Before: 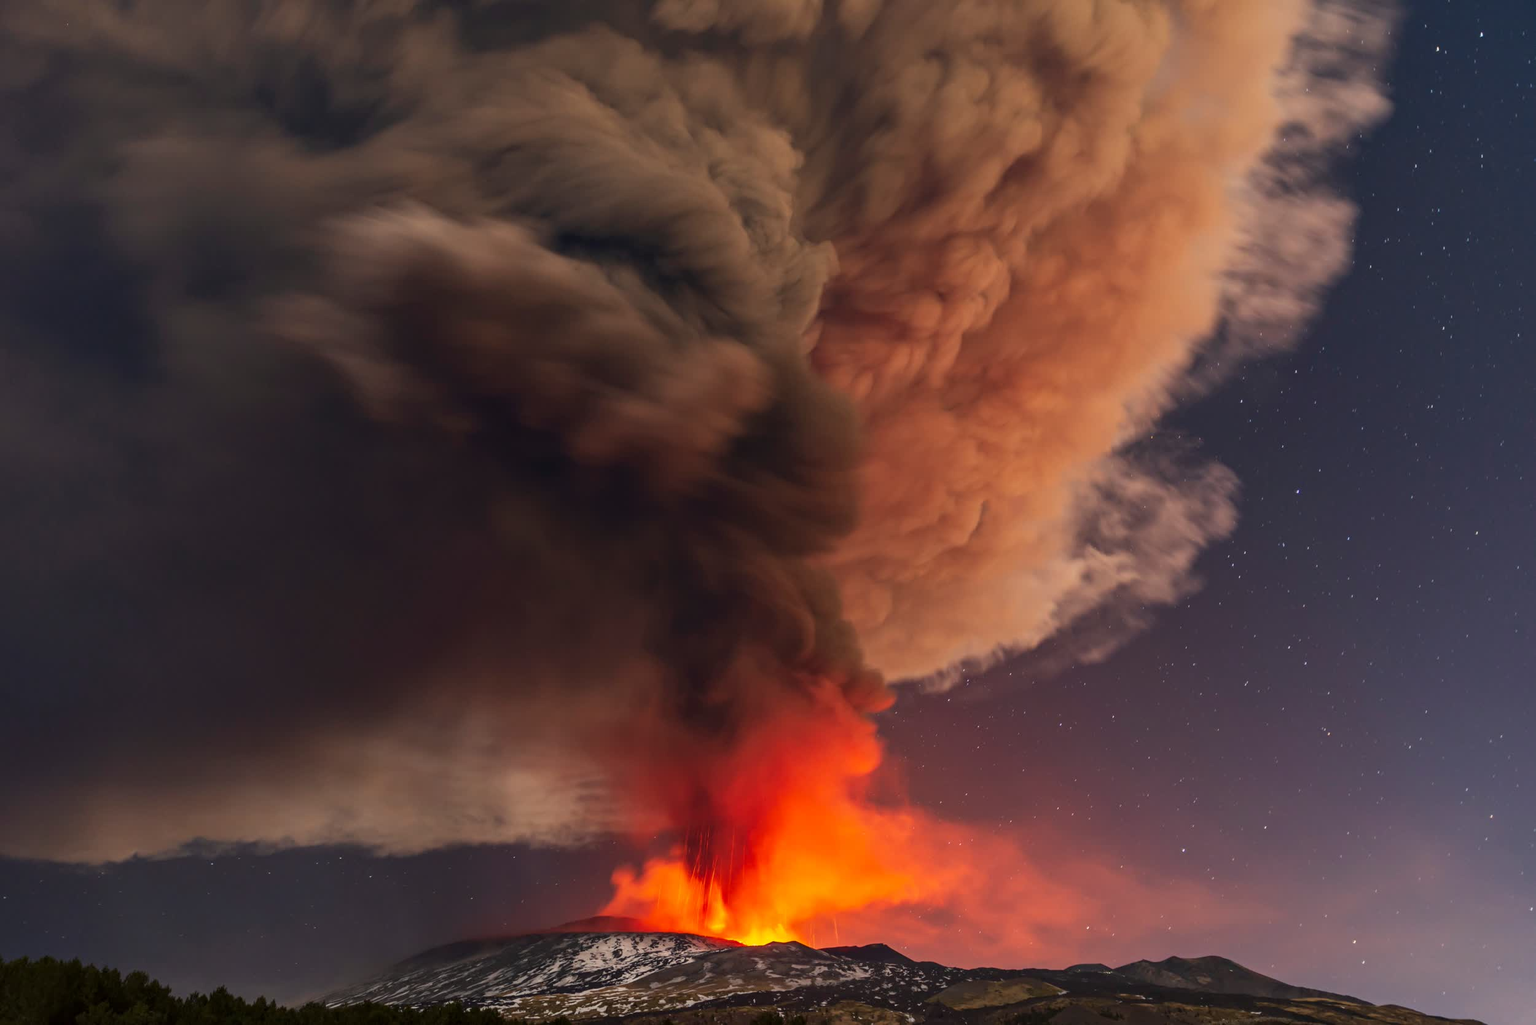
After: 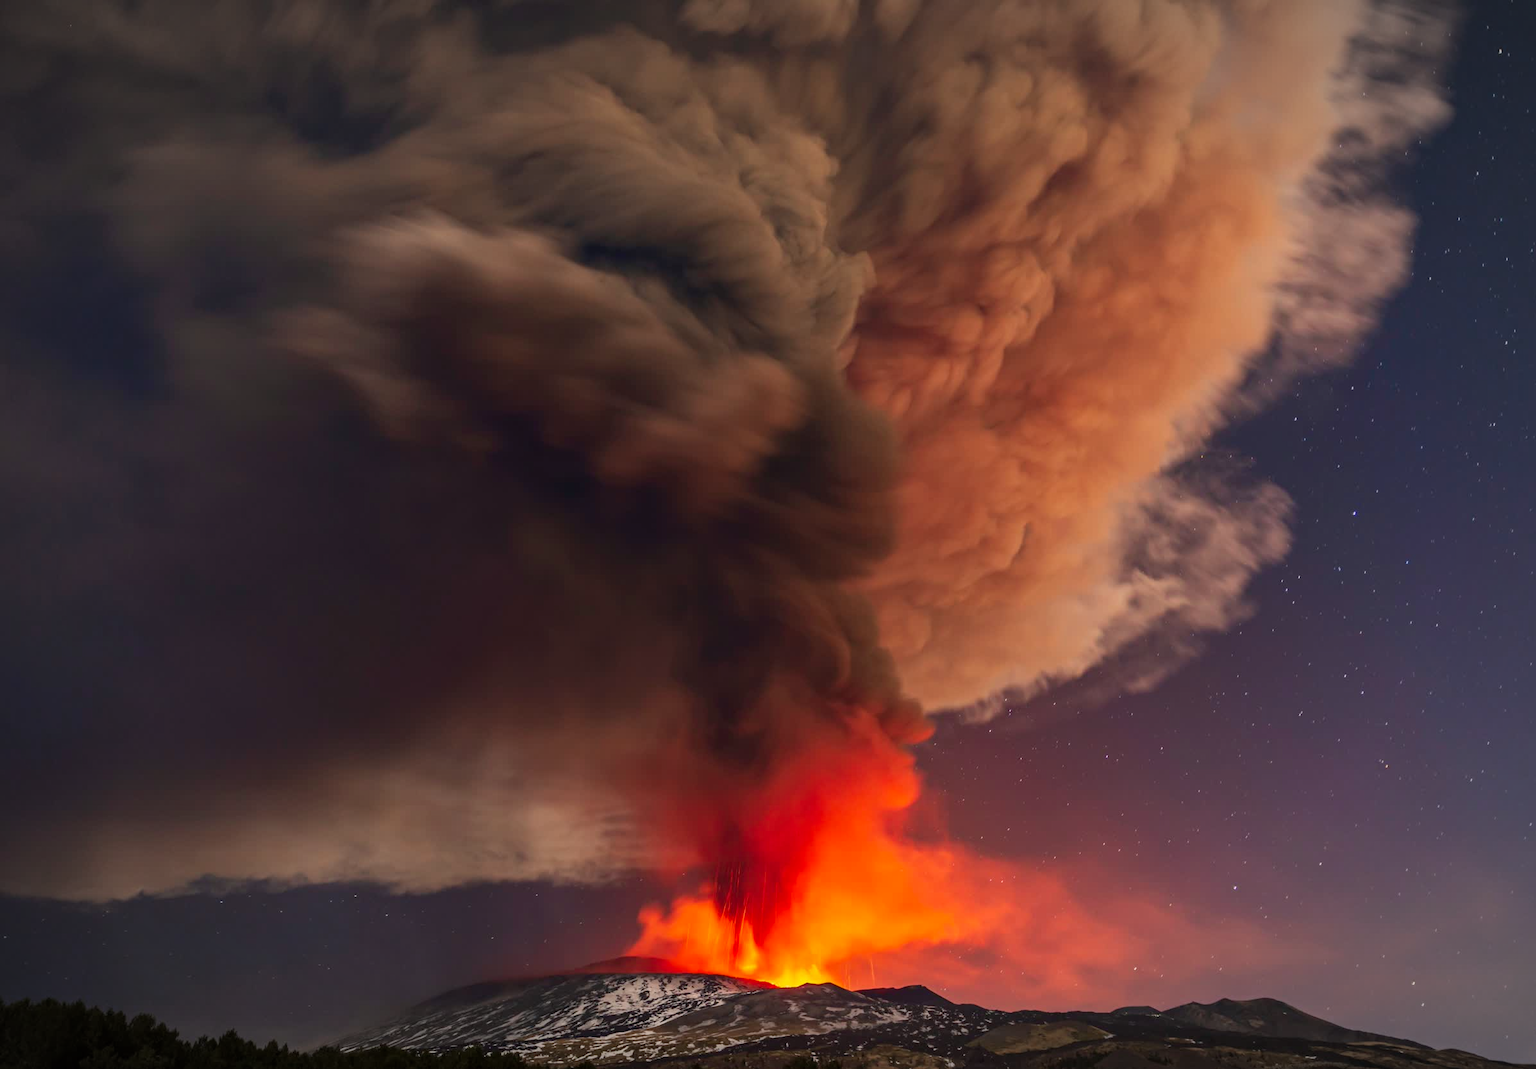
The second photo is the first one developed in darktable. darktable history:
vignetting: fall-off start 87%, automatic ratio true
color zones: curves: ch1 [(0.25, 0.5) (0.747, 0.71)]
crop: right 4.126%, bottom 0.031%
